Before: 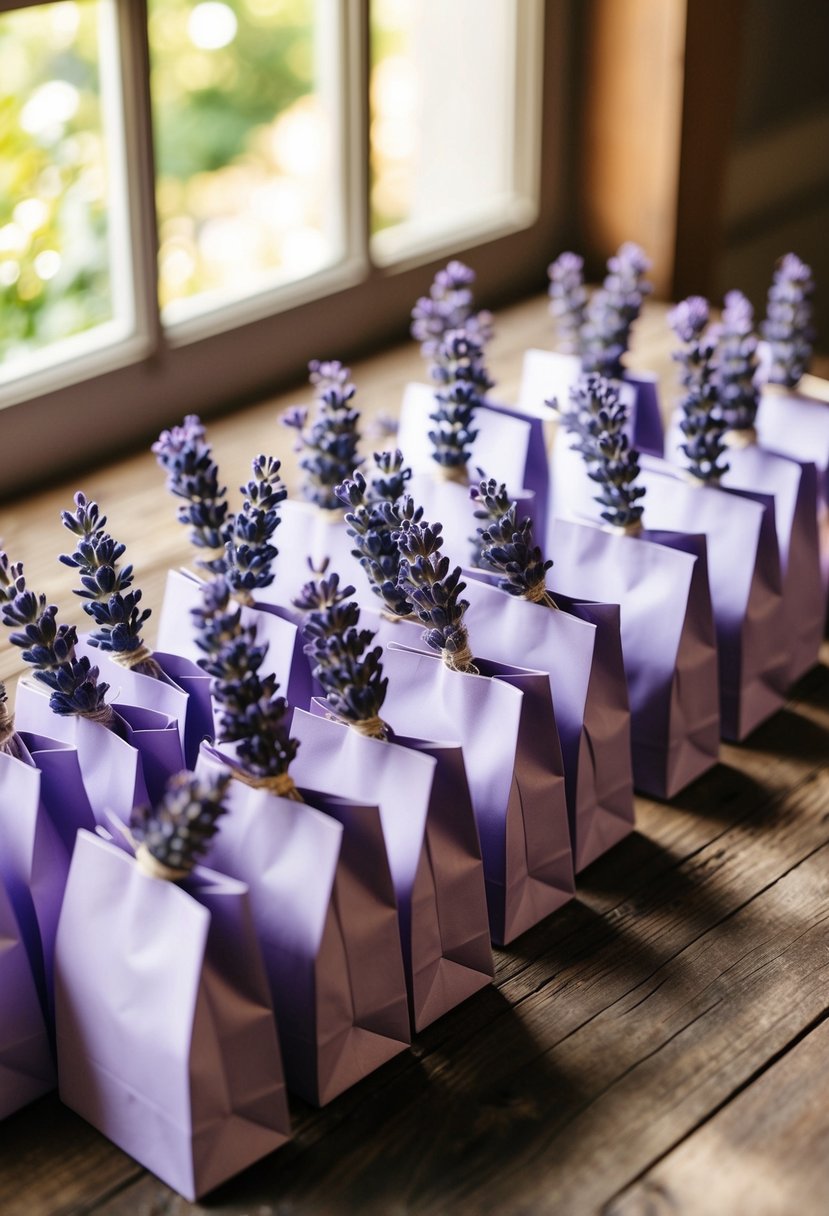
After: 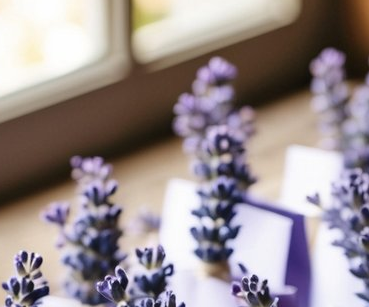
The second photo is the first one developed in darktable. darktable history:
crop: left 28.742%, top 16.82%, right 26.701%, bottom 57.866%
